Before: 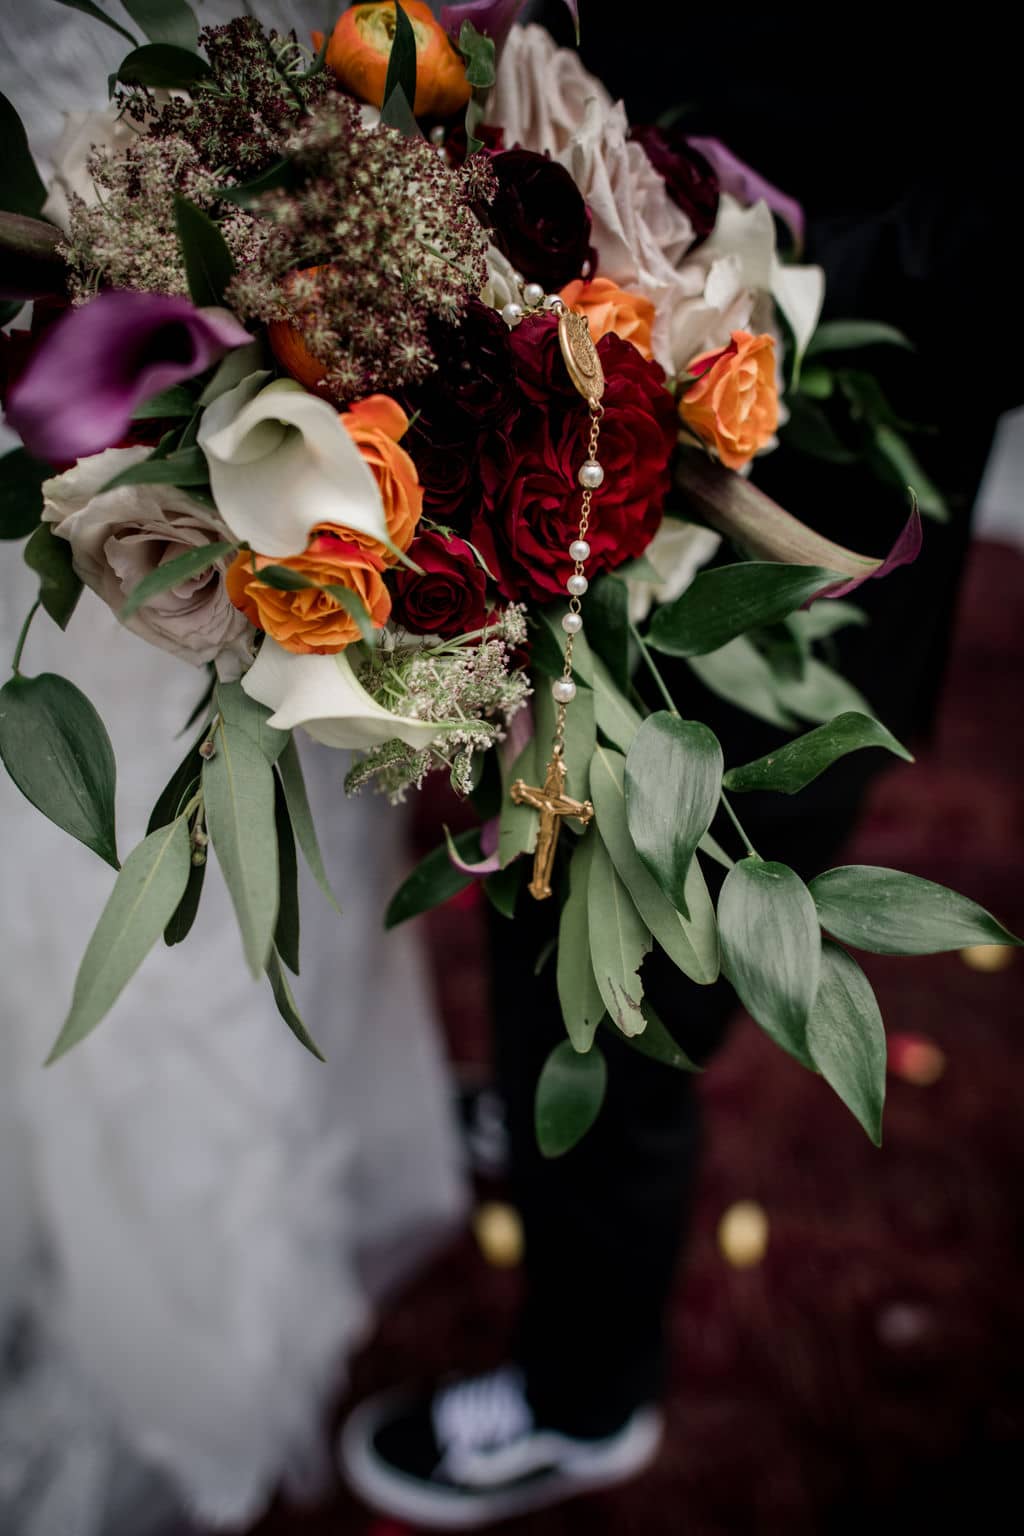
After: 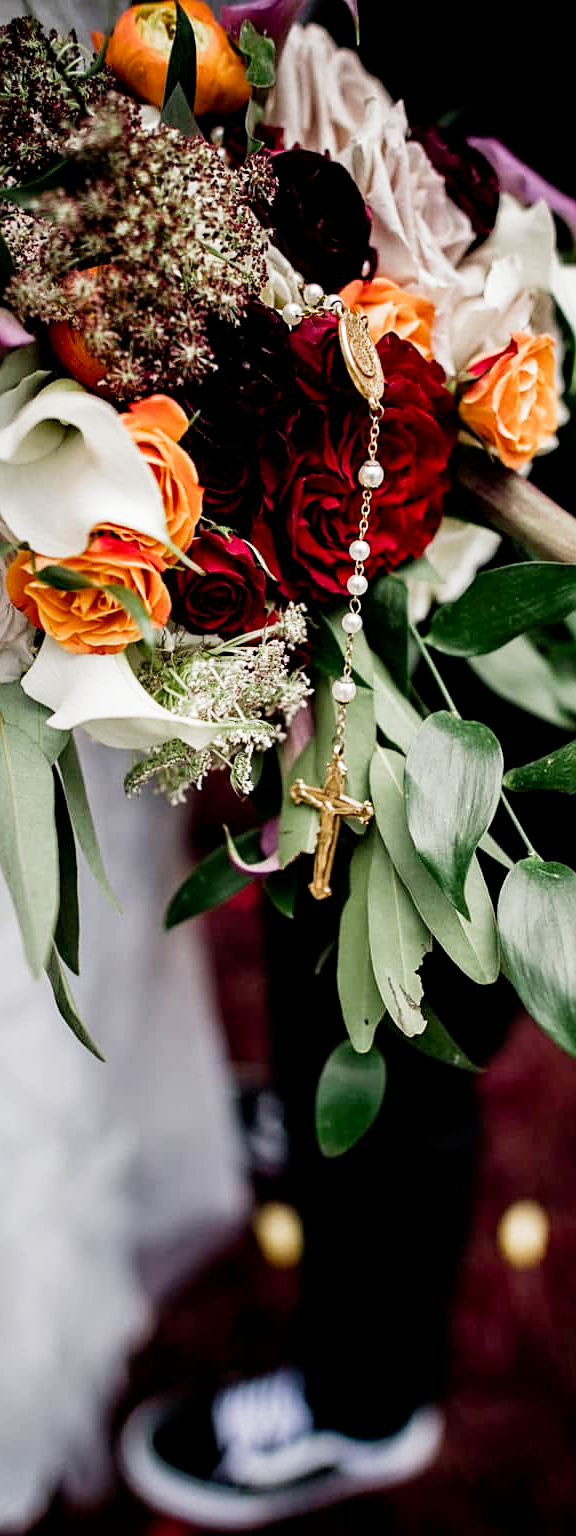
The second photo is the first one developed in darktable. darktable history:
filmic rgb: middle gray luminance 9.23%, black relative exposure -10.55 EV, white relative exposure 3.45 EV, threshold 6 EV, target black luminance 0%, hardness 5.98, latitude 59.69%, contrast 1.087, highlights saturation mix 5%, shadows ↔ highlights balance 29.23%, add noise in highlights 0, preserve chrominance no, color science v3 (2019), use custom middle-gray values true, iterations of high-quality reconstruction 0, contrast in highlights soft, enable highlight reconstruction true
sharpen: on, module defaults
crop: left 21.496%, right 22.254%
